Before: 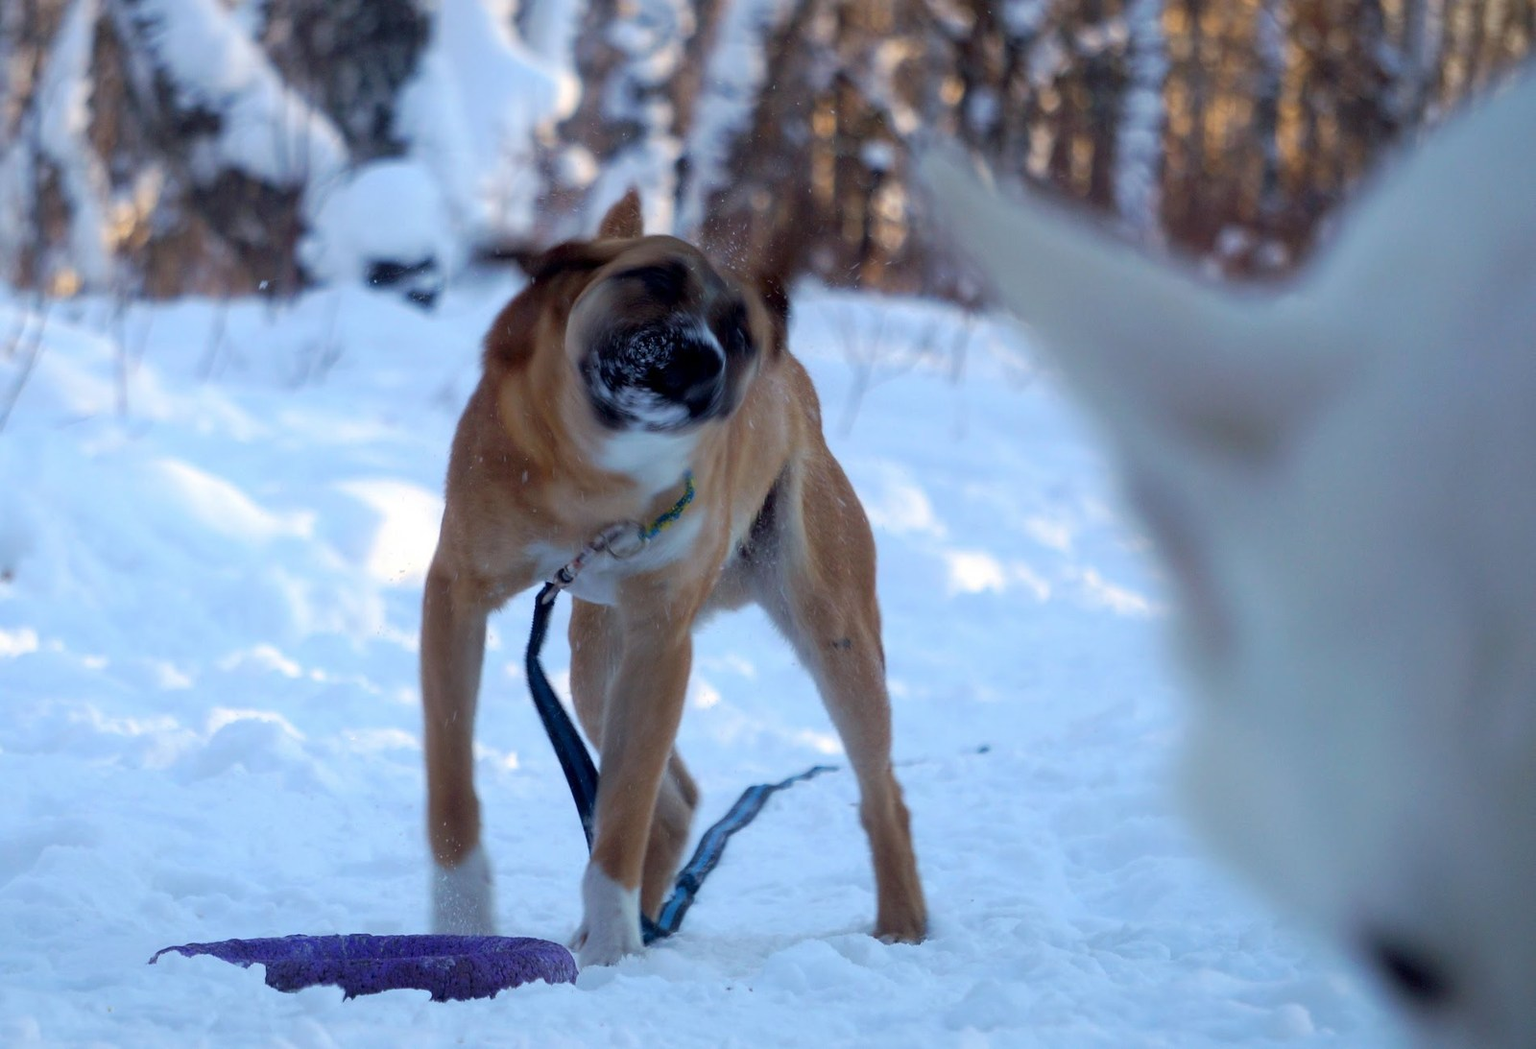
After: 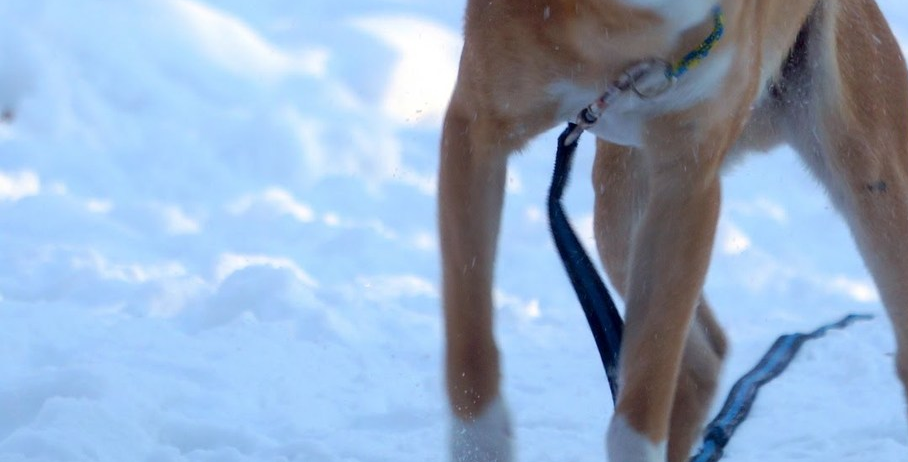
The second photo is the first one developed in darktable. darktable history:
crop: top 44.351%, right 43.2%, bottom 13.295%
